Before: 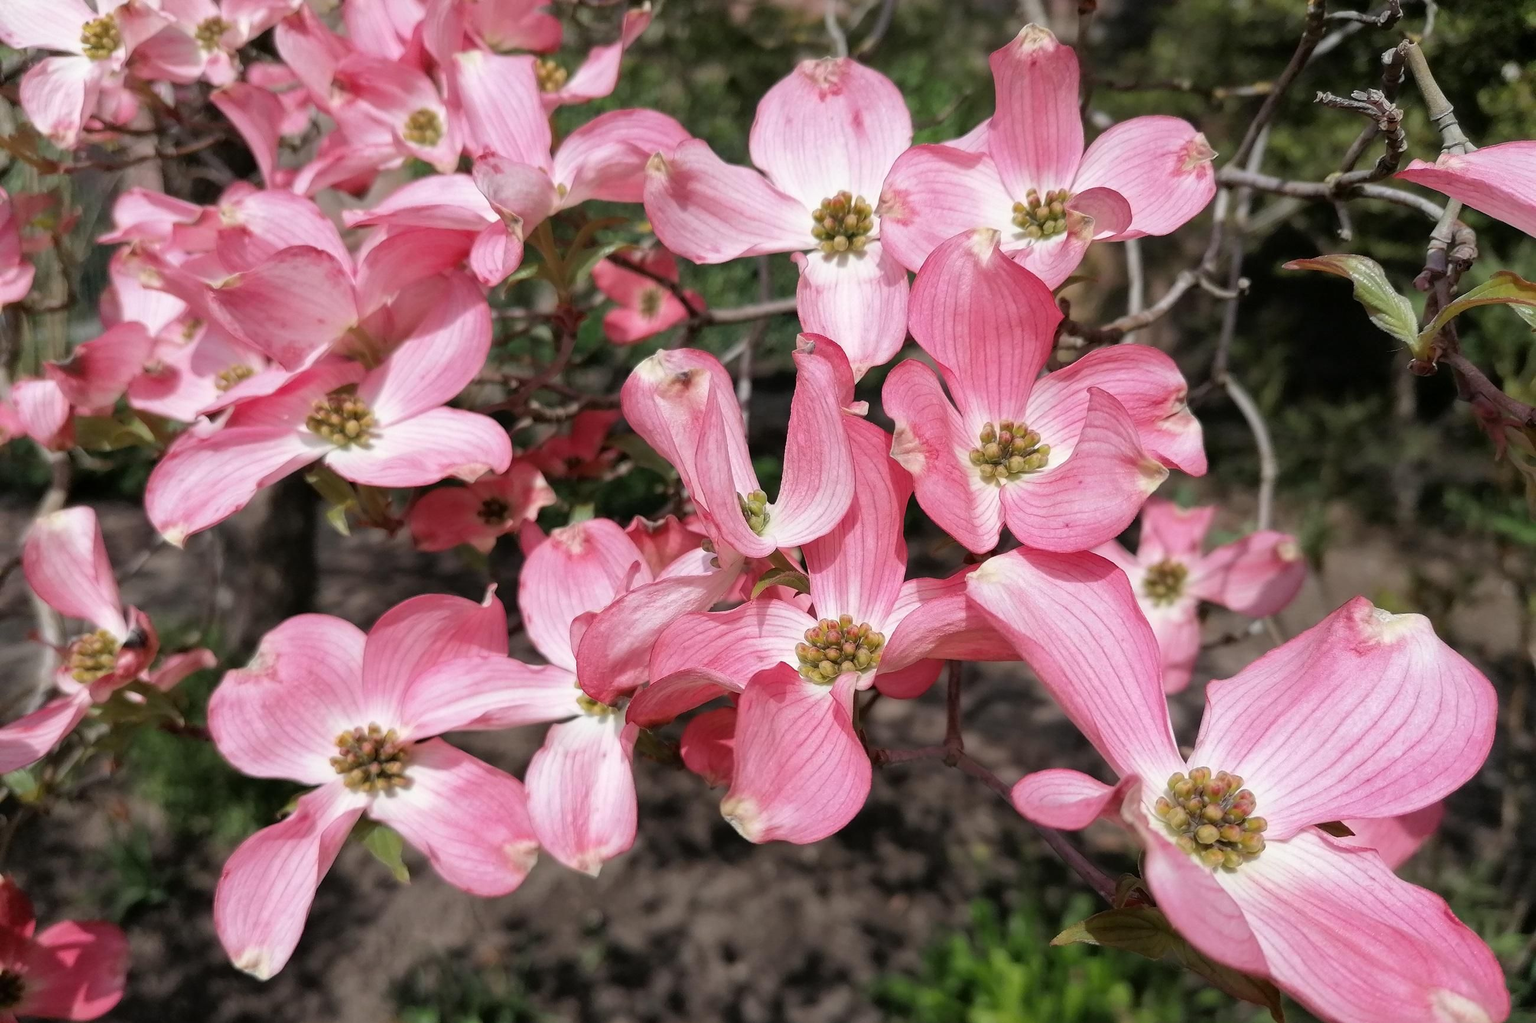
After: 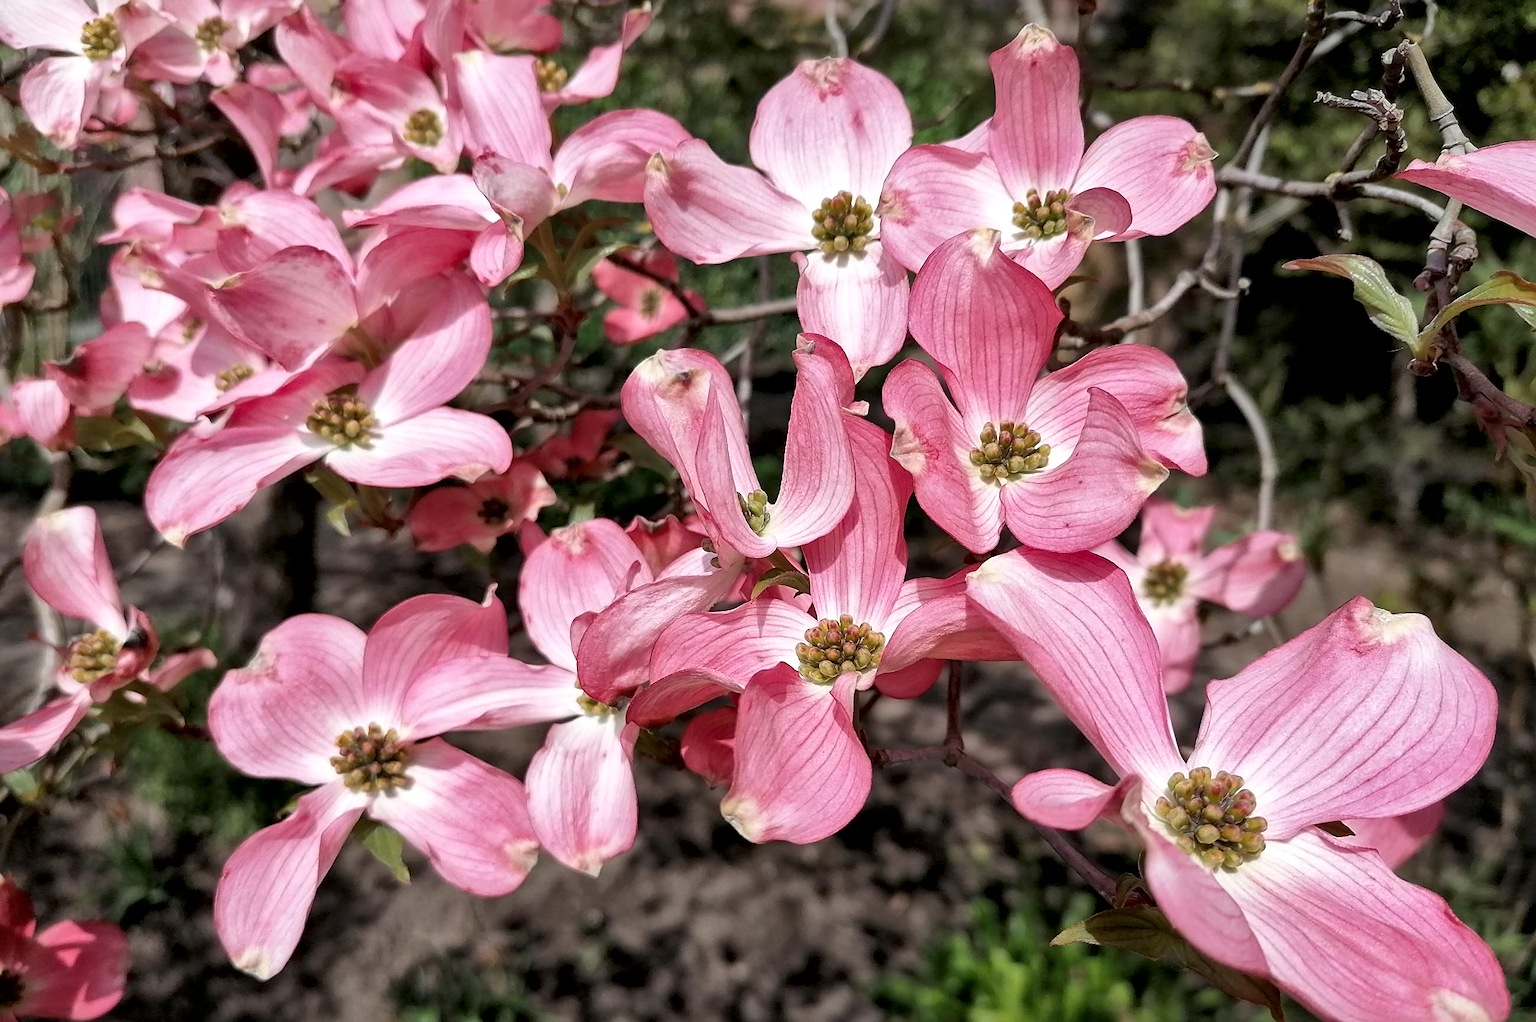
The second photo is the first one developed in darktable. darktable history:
exposure: black level correction 0.001, compensate highlight preservation false
sharpen: on, module defaults
local contrast: mode bilateral grid, contrast 25, coarseness 60, detail 151%, midtone range 0.2
